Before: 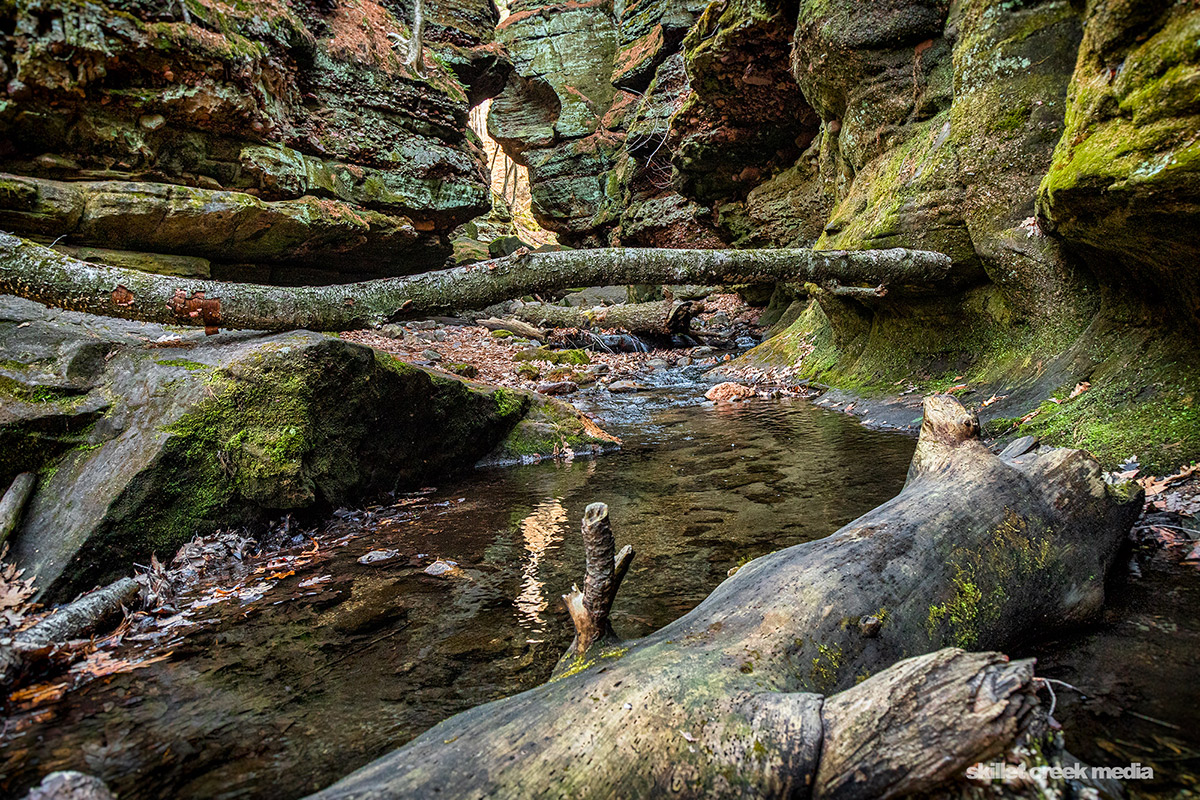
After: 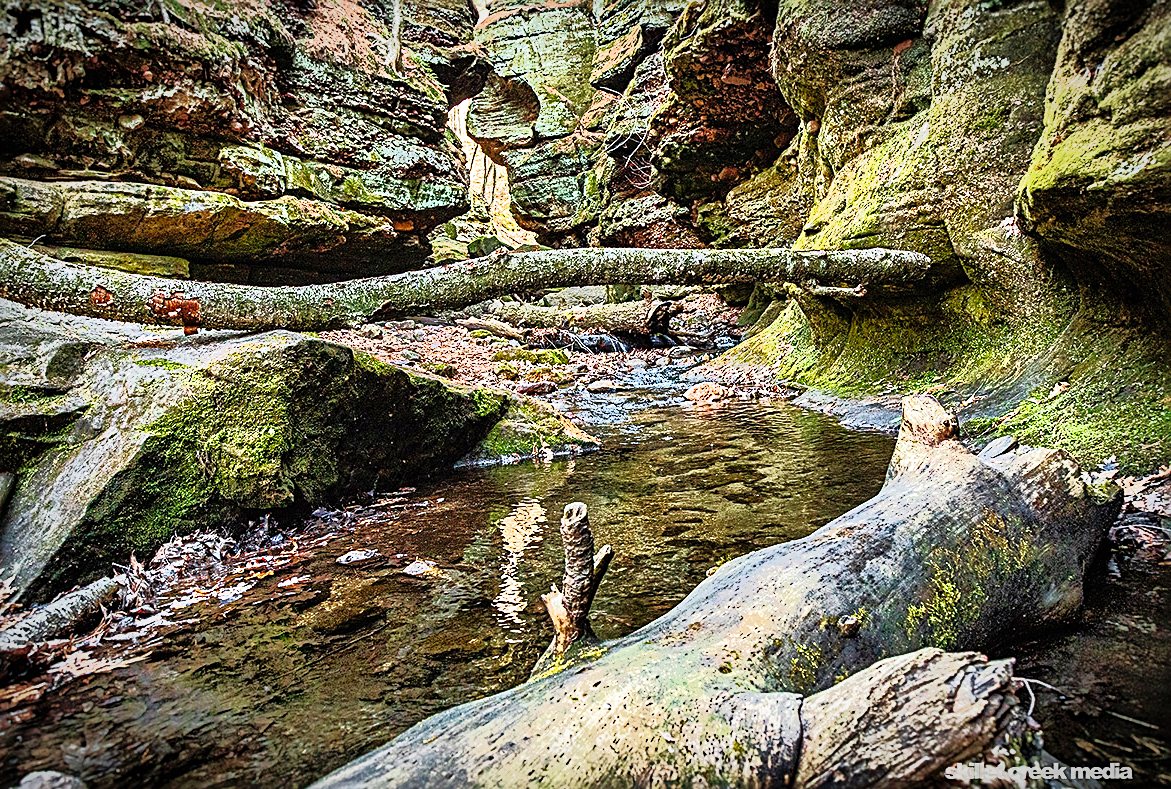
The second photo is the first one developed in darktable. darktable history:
vignetting: fall-off radius 60%, automatic ratio true
exposure: black level correction 0, exposure 0.7 EV, compensate exposure bias true, compensate highlight preservation false
sharpen: radius 2.584, amount 0.688
crop and rotate: left 1.774%, right 0.633%, bottom 1.28%
tone equalizer: -7 EV -0.63 EV, -6 EV 1 EV, -5 EV -0.45 EV, -4 EV 0.43 EV, -3 EV 0.41 EV, -2 EV 0.15 EV, -1 EV -0.15 EV, +0 EV -0.39 EV, smoothing diameter 25%, edges refinement/feathering 10, preserve details guided filter
velvia: on, module defaults
base curve: curves: ch0 [(0, 0) (0.036, 0.025) (0.121, 0.166) (0.206, 0.329) (0.605, 0.79) (1, 1)], preserve colors none
